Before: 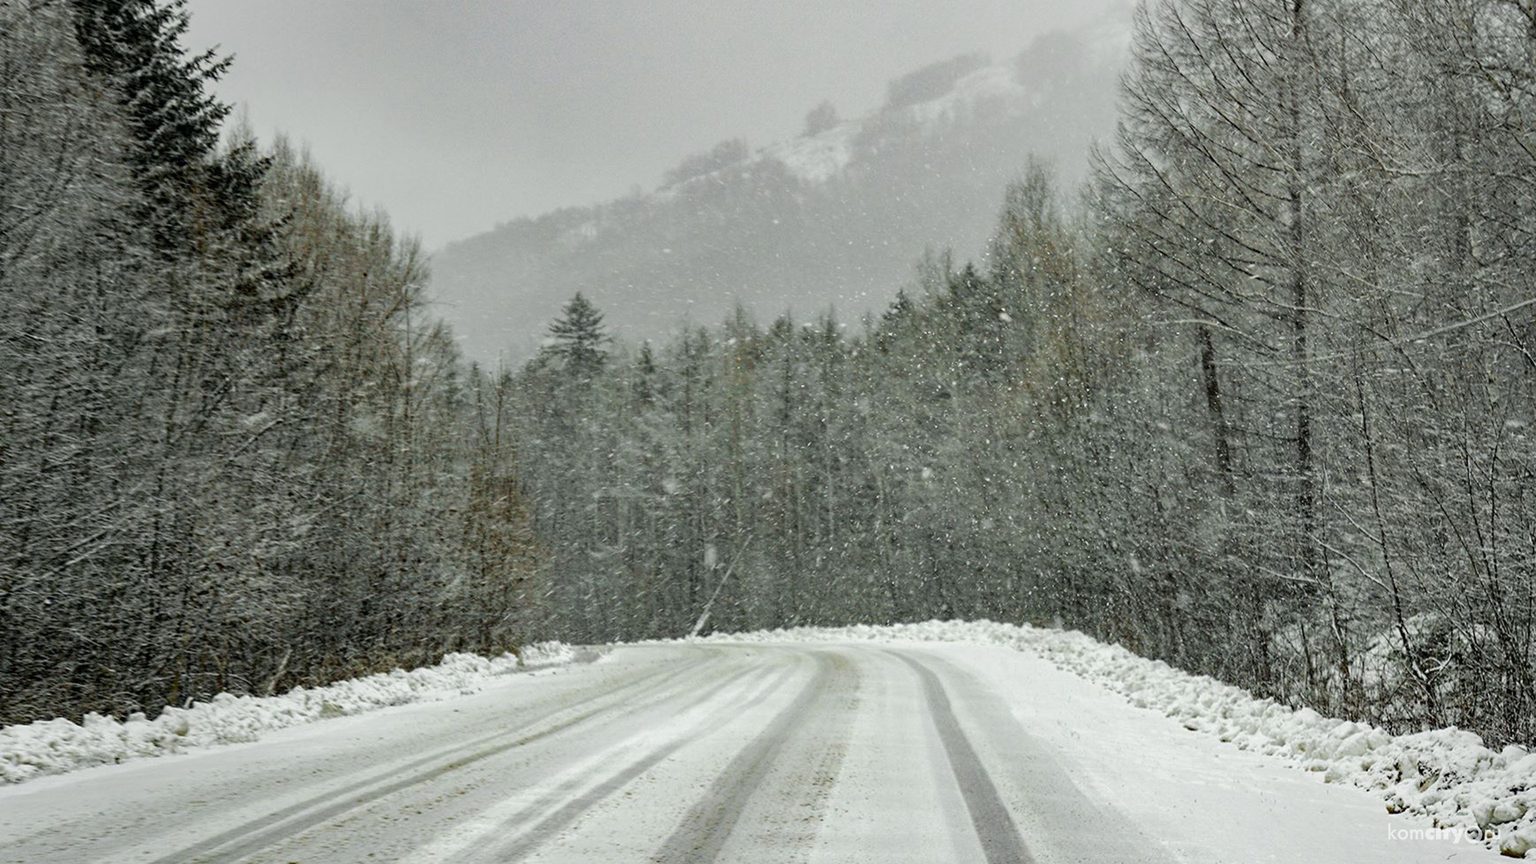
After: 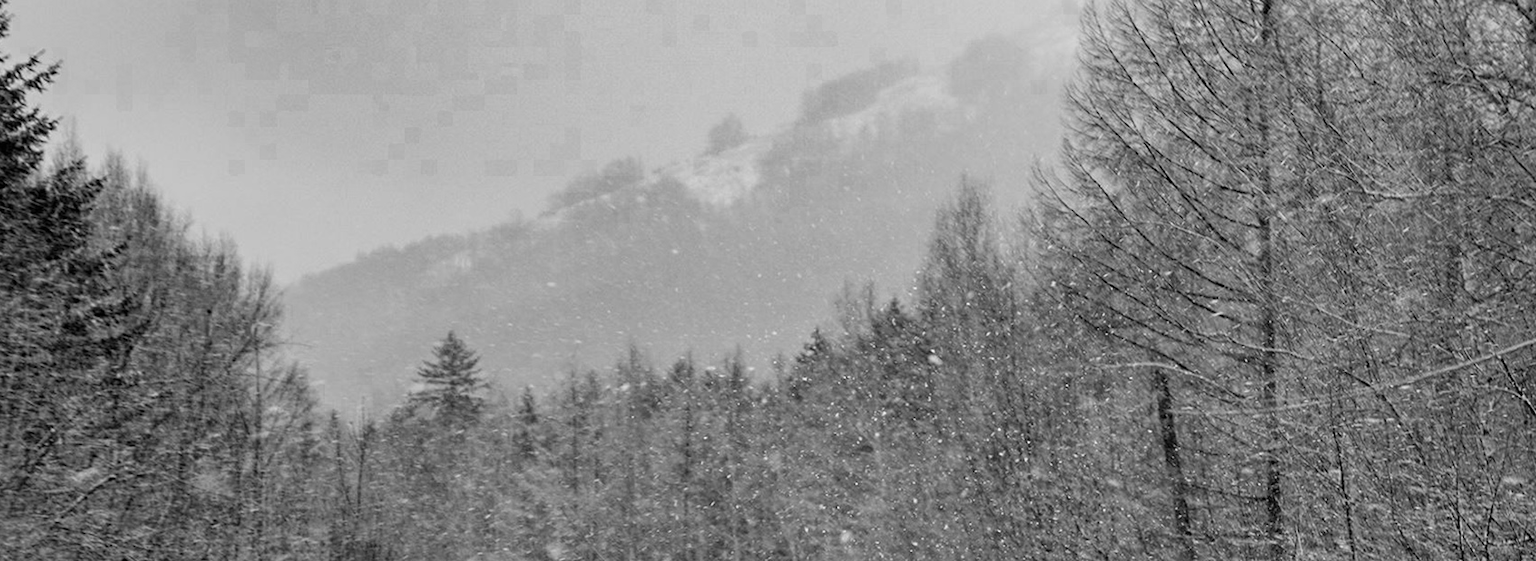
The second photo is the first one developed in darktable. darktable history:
color zones: curves: ch0 [(0.002, 0.429) (0.121, 0.212) (0.198, 0.113) (0.276, 0.344) (0.331, 0.541) (0.41, 0.56) (0.482, 0.289) (0.619, 0.227) (0.721, 0.18) (0.821, 0.435) (0.928, 0.555) (1, 0.587)]; ch1 [(0, 0) (0.143, 0) (0.286, 0) (0.429, 0) (0.571, 0) (0.714, 0) (0.857, 0)]
crop and rotate: left 11.782%, bottom 42.681%
